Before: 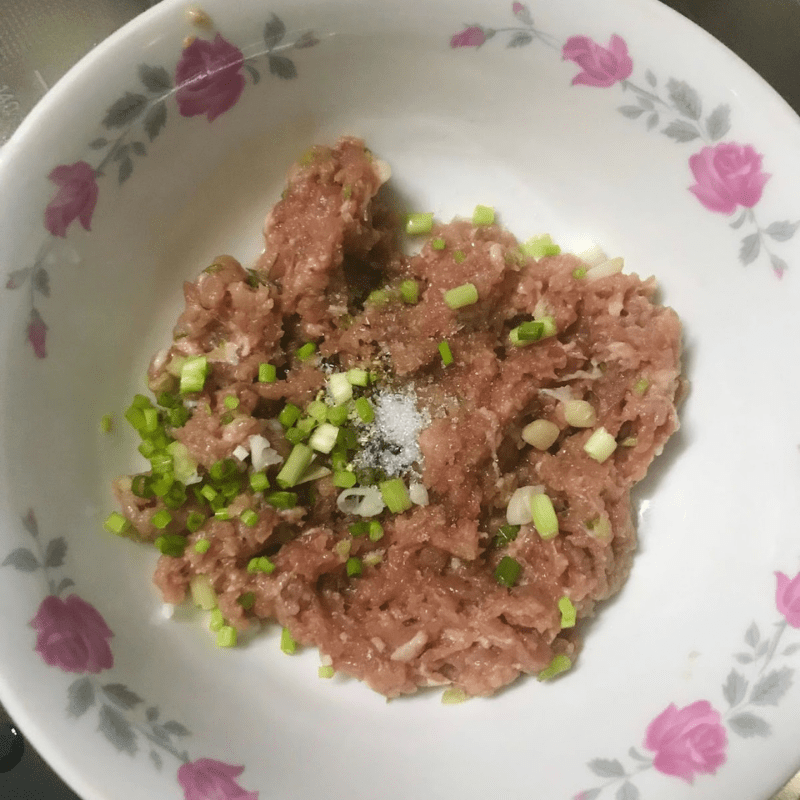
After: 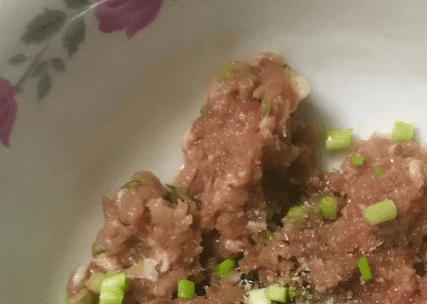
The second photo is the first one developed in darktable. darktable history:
crop: left 10.165%, top 10.601%, right 36.445%, bottom 51.313%
tone equalizer: on, module defaults
